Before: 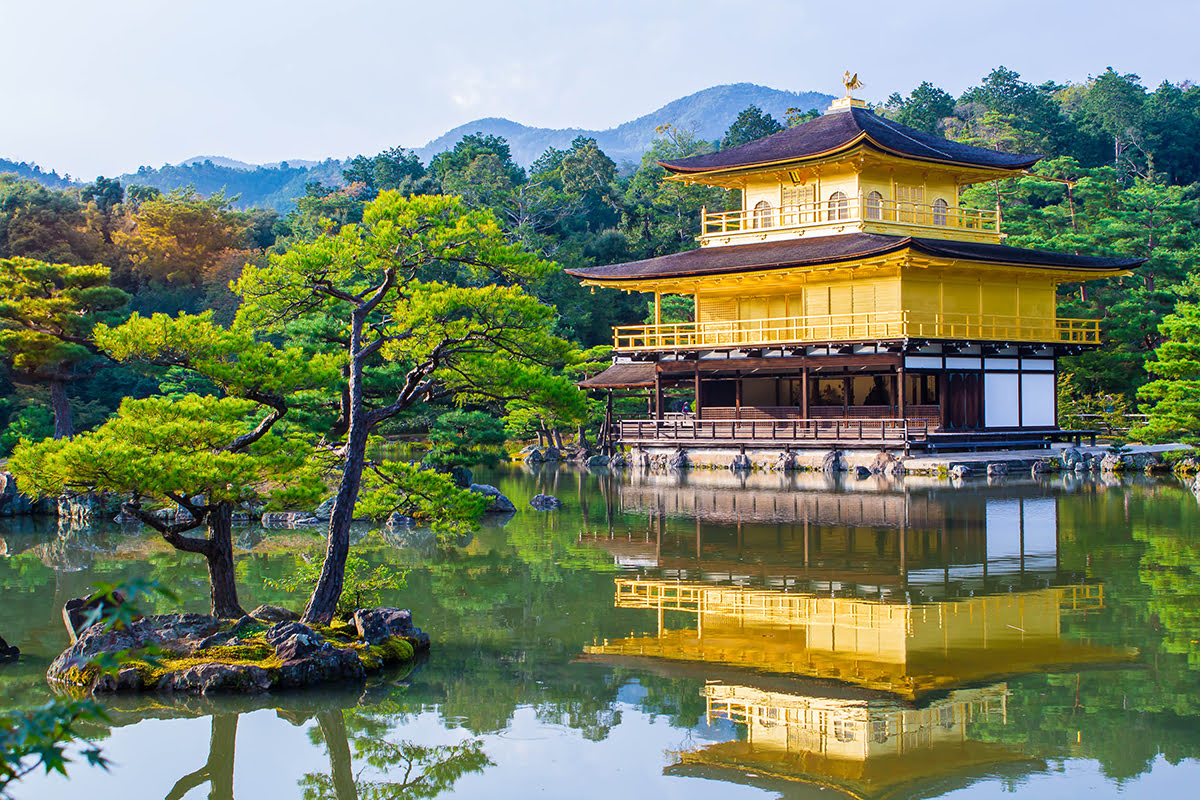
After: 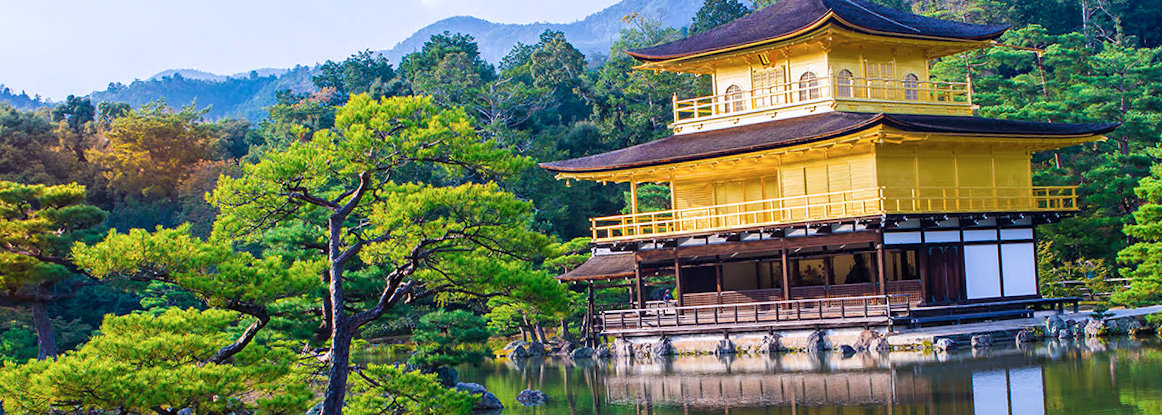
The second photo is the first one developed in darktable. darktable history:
crop and rotate: top 10.605%, bottom 33.274%
white balance: red 1.009, blue 0.985
rotate and perspective: rotation -3°, crop left 0.031, crop right 0.968, crop top 0.07, crop bottom 0.93
color calibration: illuminant as shot in camera, x 0.358, y 0.373, temperature 4628.91 K
